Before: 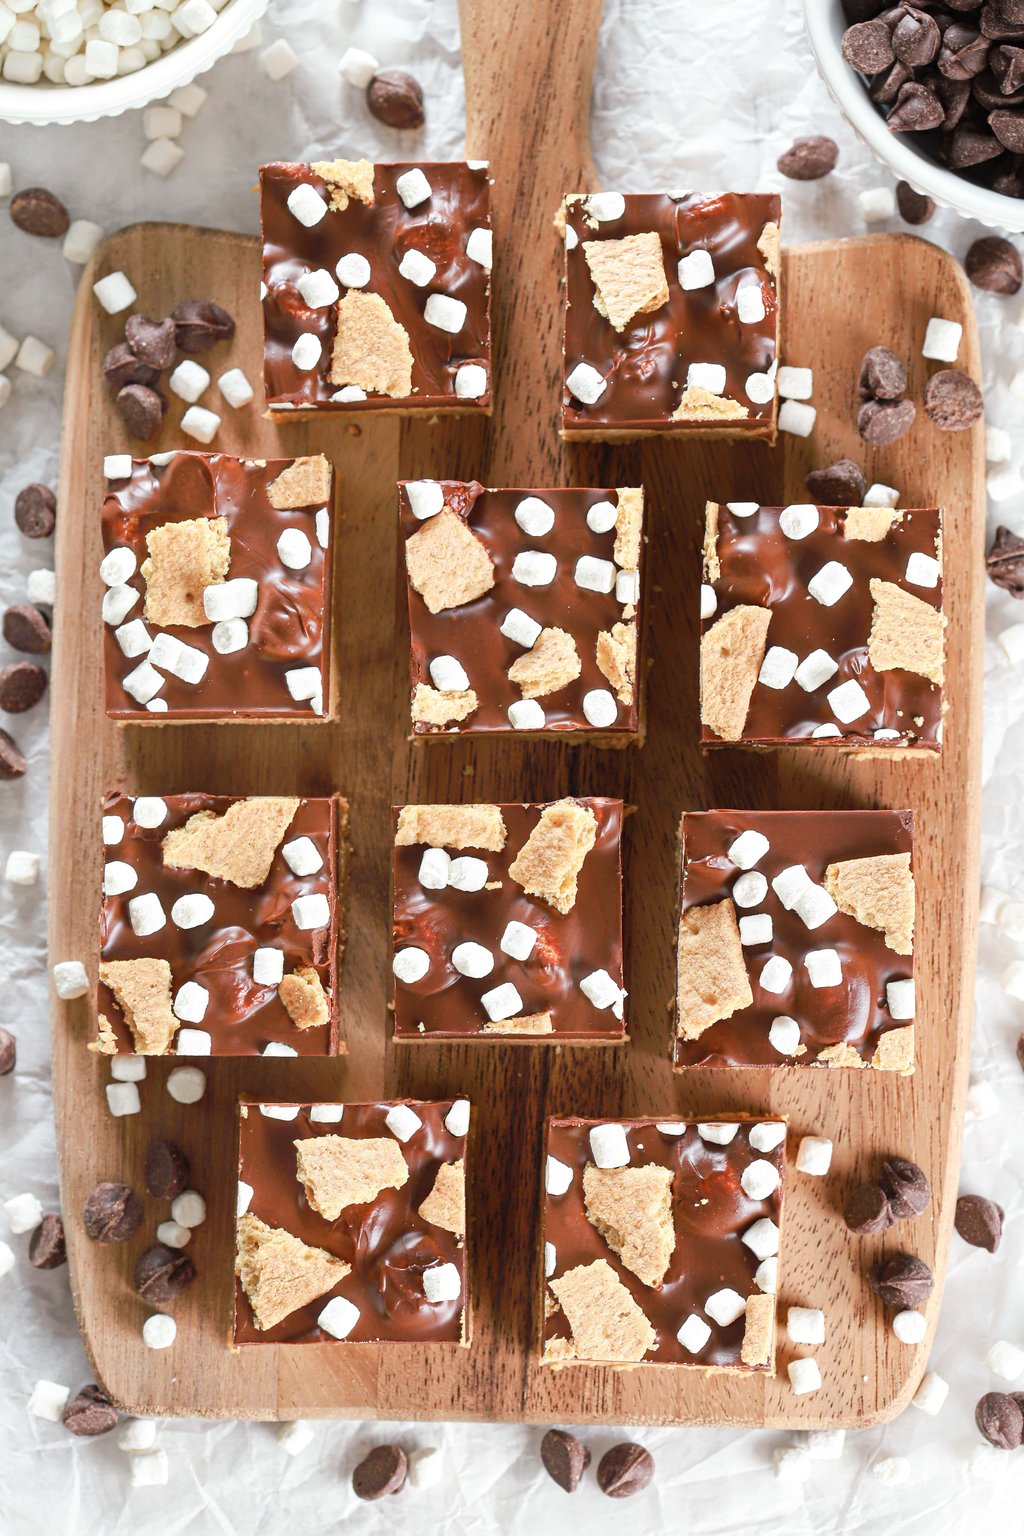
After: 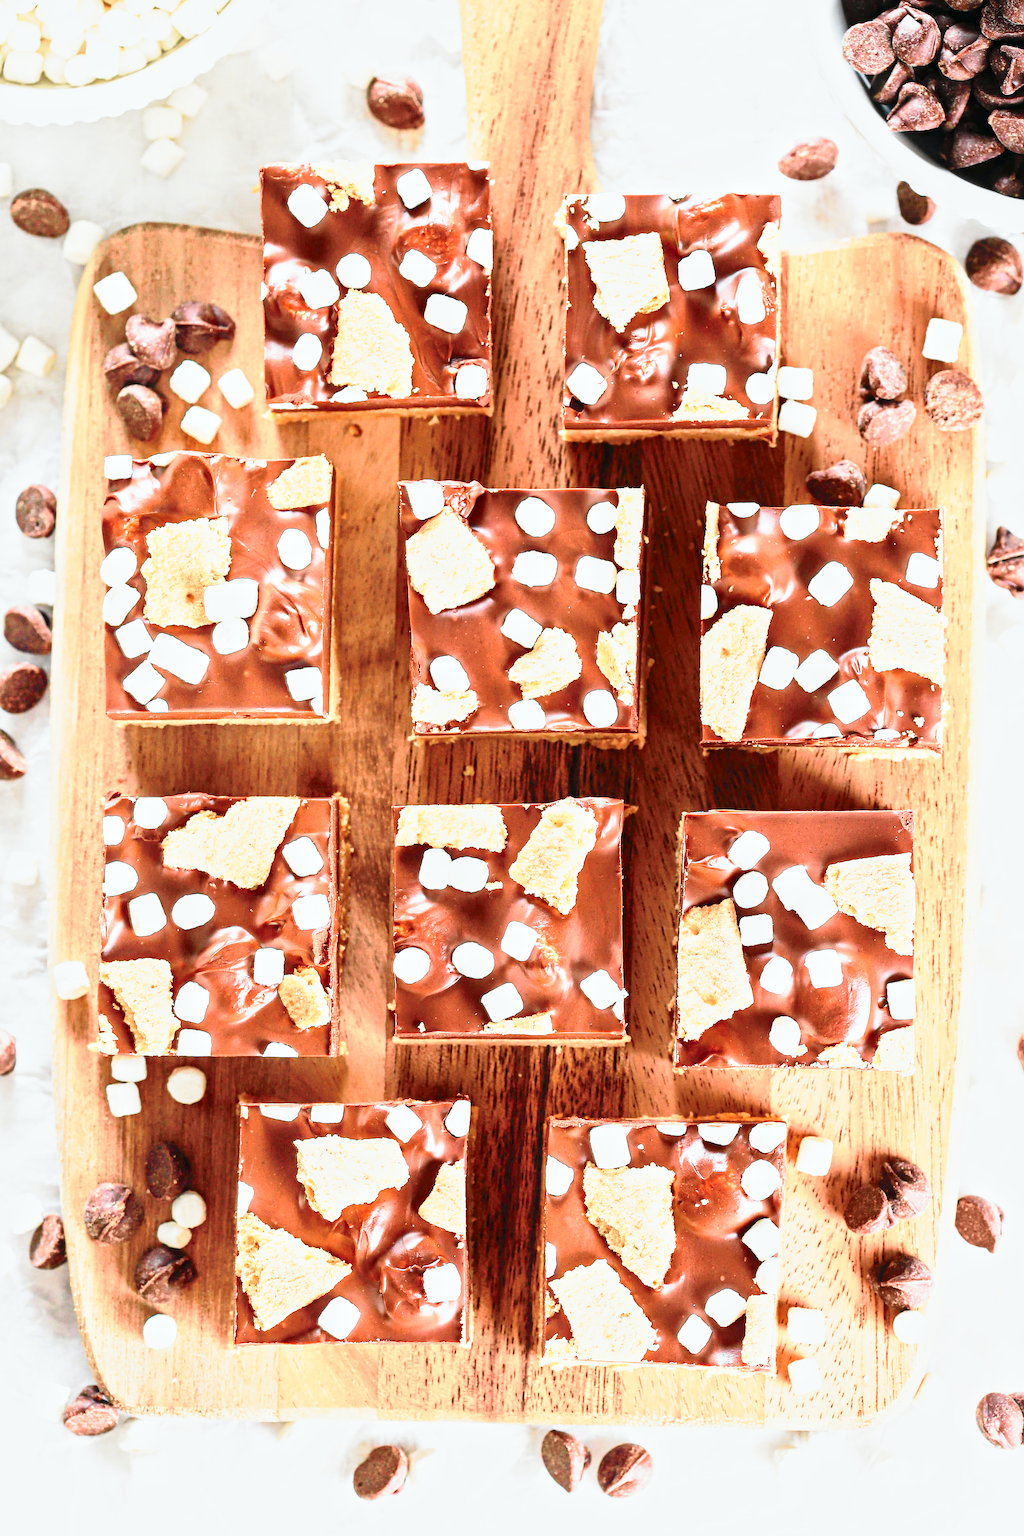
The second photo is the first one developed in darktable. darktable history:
tone curve: curves: ch0 [(0, 0.013) (0.104, 0.103) (0.258, 0.267) (0.448, 0.489) (0.709, 0.794) (0.895, 0.915) (0.994, 0.971)]; ch1 [(0, 0) (0.335, 0.298) (0.446, 0.416) (0.488, 0.488) (0.515, 0.504) (0.581, 0.615) (0.635, 0.661) (1, 1)]; ch2 [(0, 0) (0.314, 0.306) (0.436, 0.447) (0.502, 0.5) (0.538, 0.541) (0.568, 0.603) (0.641, 0.635) (0.717, 0.701) (1, 1)], color space Lab, independent channels
sharpen: on, module defaults
base curve: curves: ch0 [(0, 0) (0.026, 0.03) (0.109, 0.232) (0.351, 0.748) (0.669, 0.968) (1, 1)], preserve colors none
exposure: exposure 0.128 EV, compensate highlight preservation false
local contrast: mode bilateral grid, contrast 20, coarseness 49, detail 132%, midtone range 0.2
